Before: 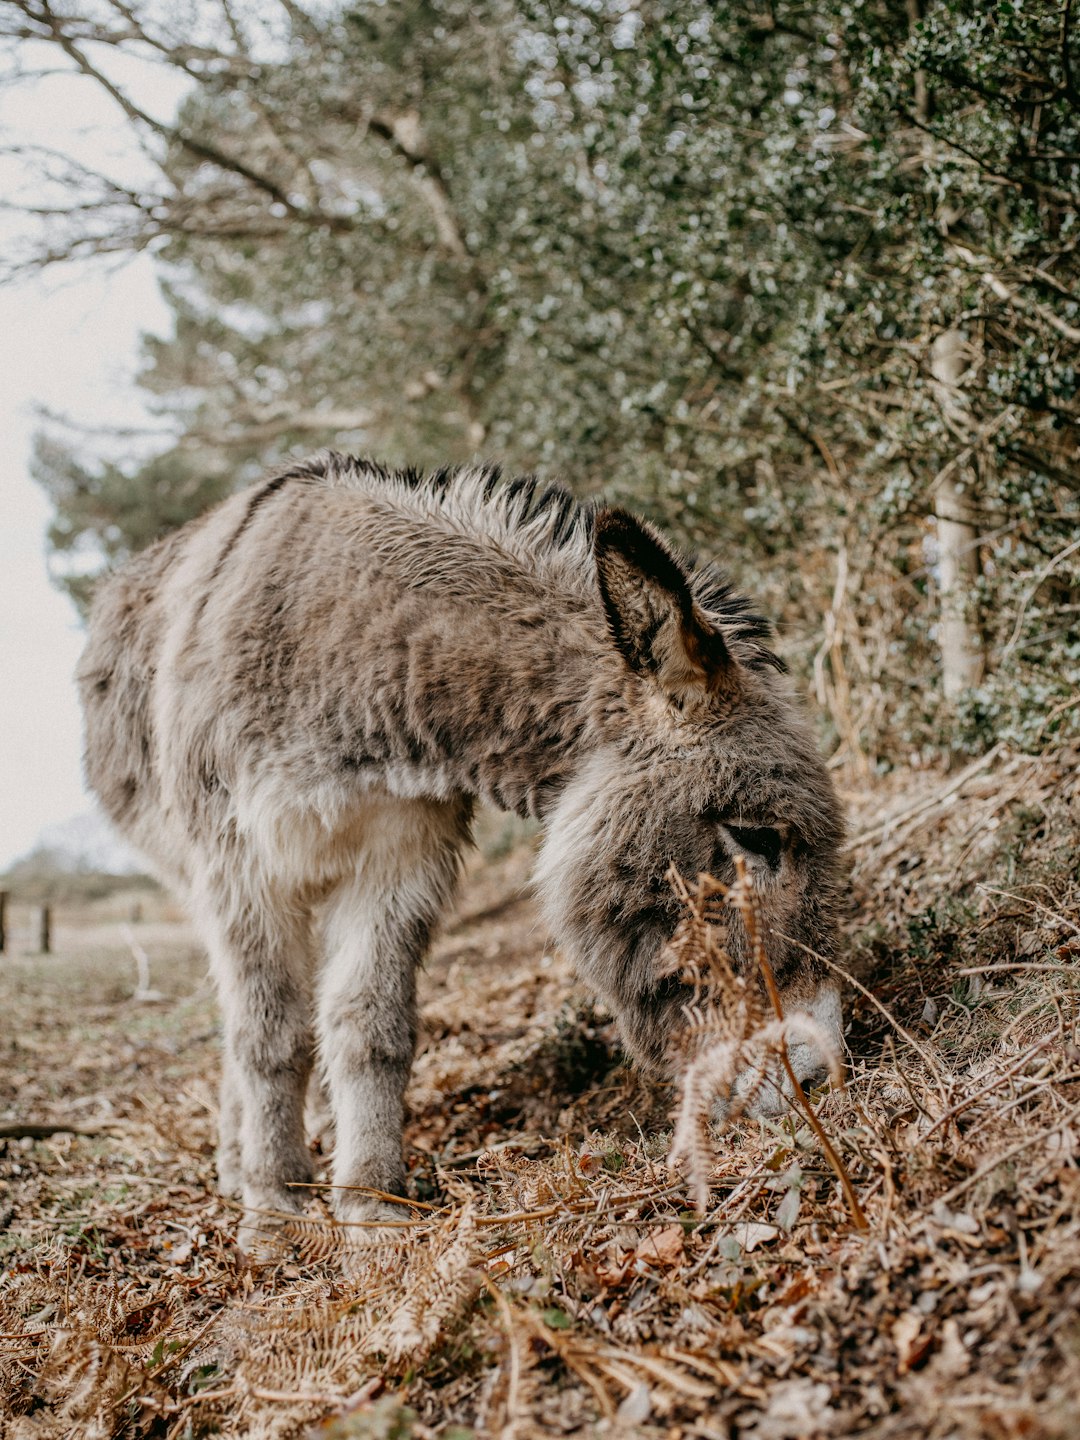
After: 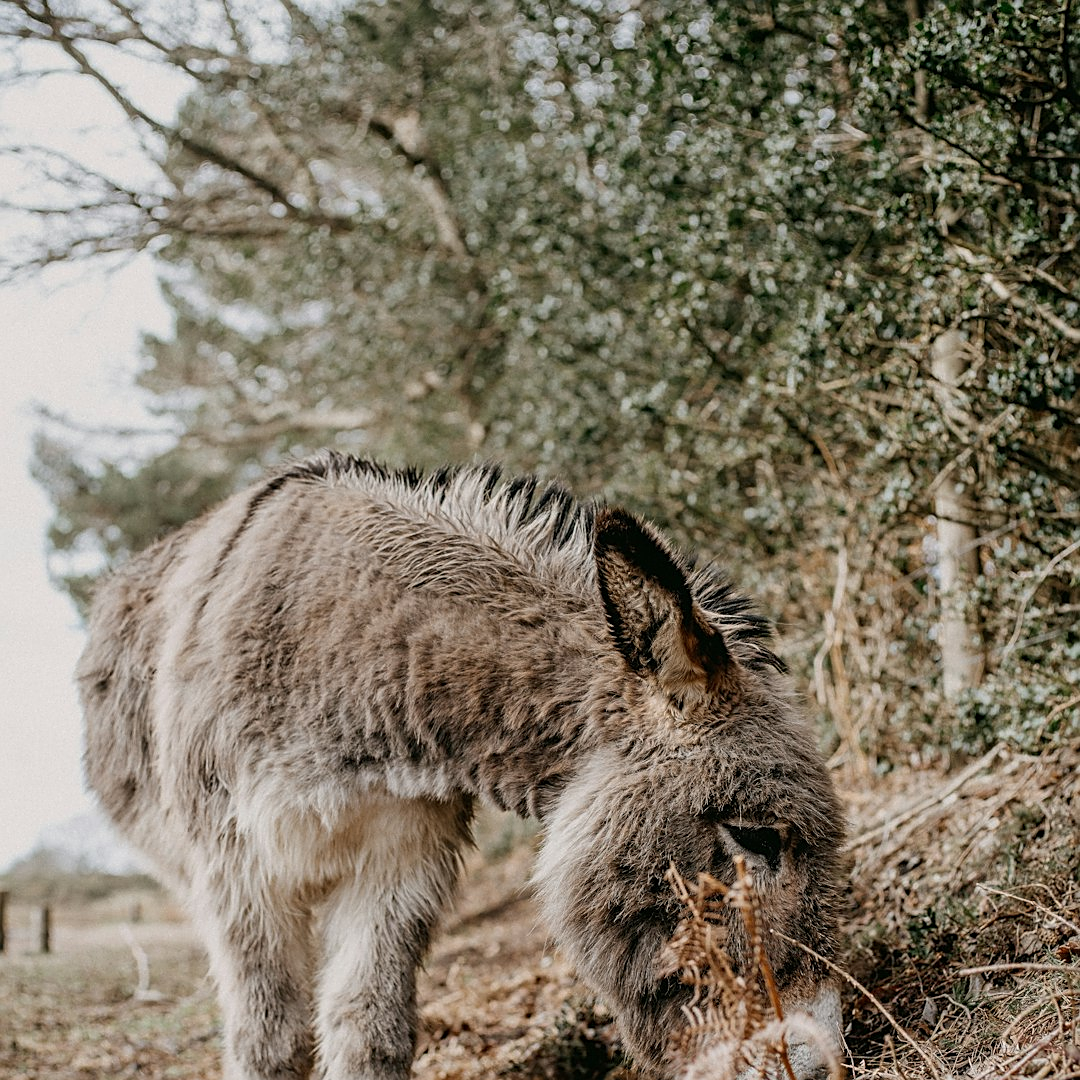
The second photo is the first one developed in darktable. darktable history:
crop: bottom 24.967%
sharpen: on, module defaults
